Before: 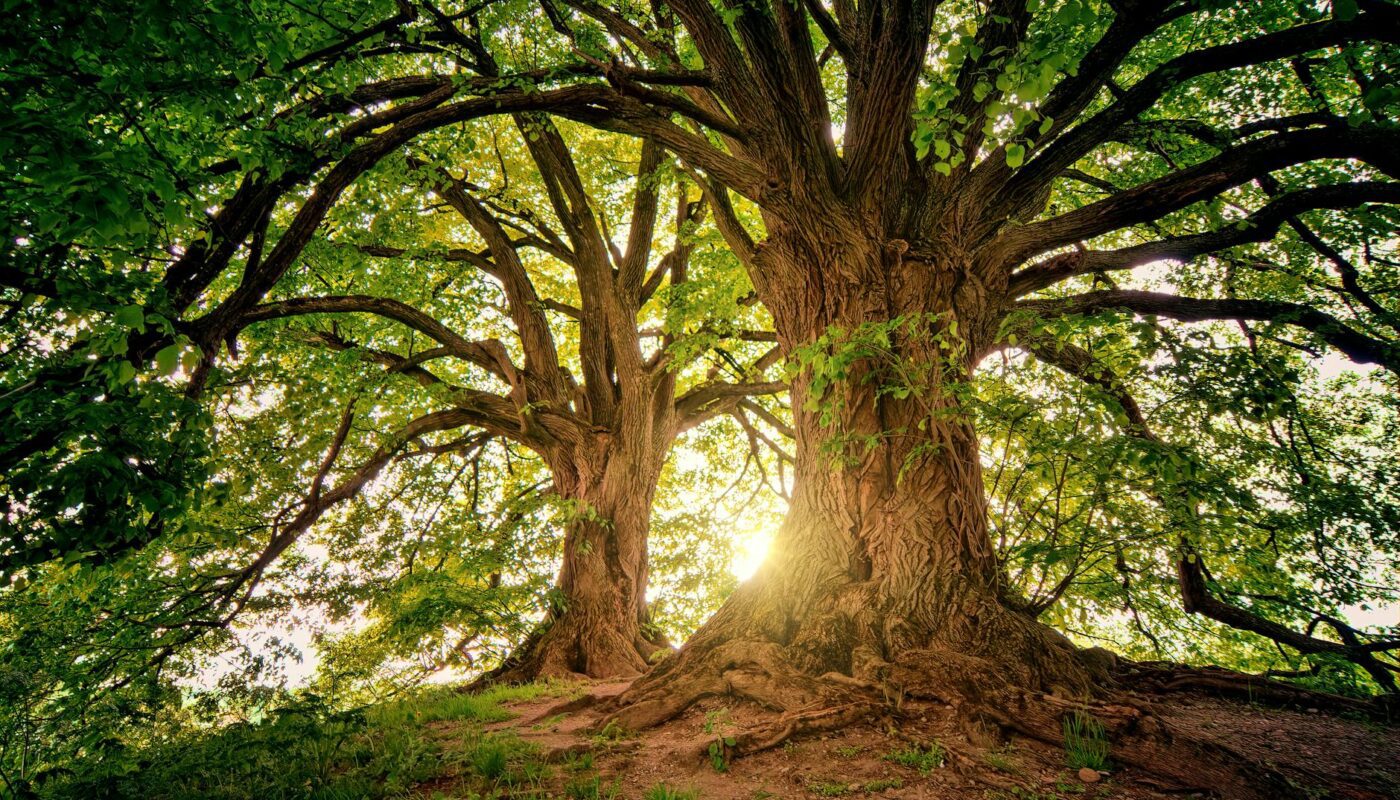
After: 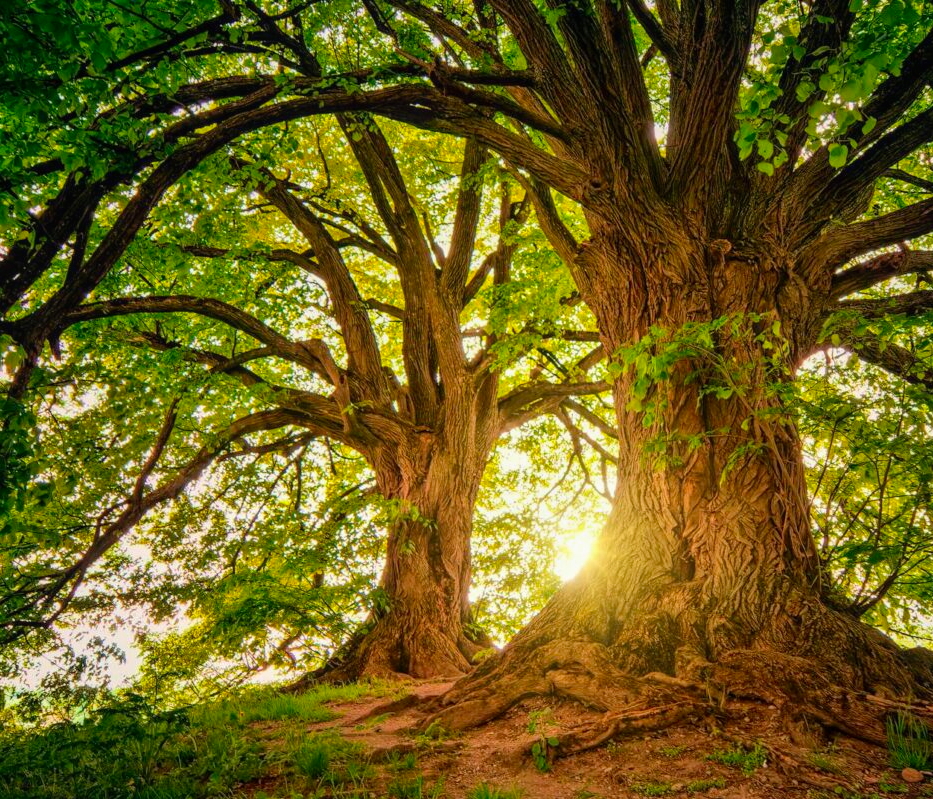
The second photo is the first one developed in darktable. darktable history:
local contrast: detail 110%
crop and rotate: left 12.648%, right 20.685%
color correction: saturation 1.32
